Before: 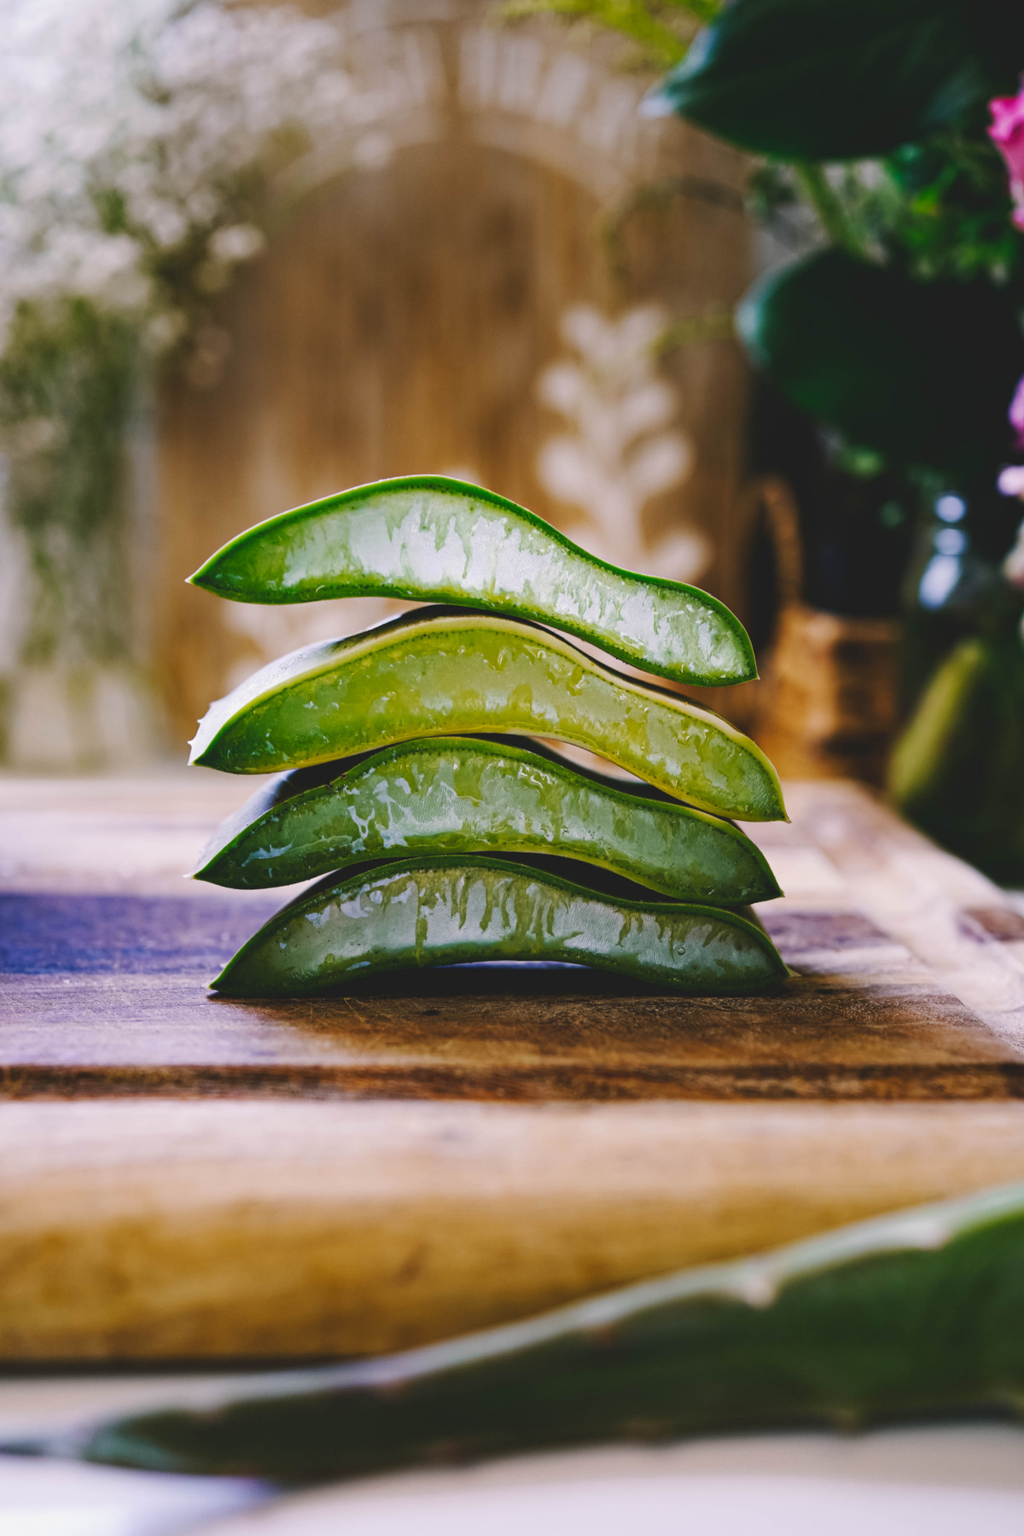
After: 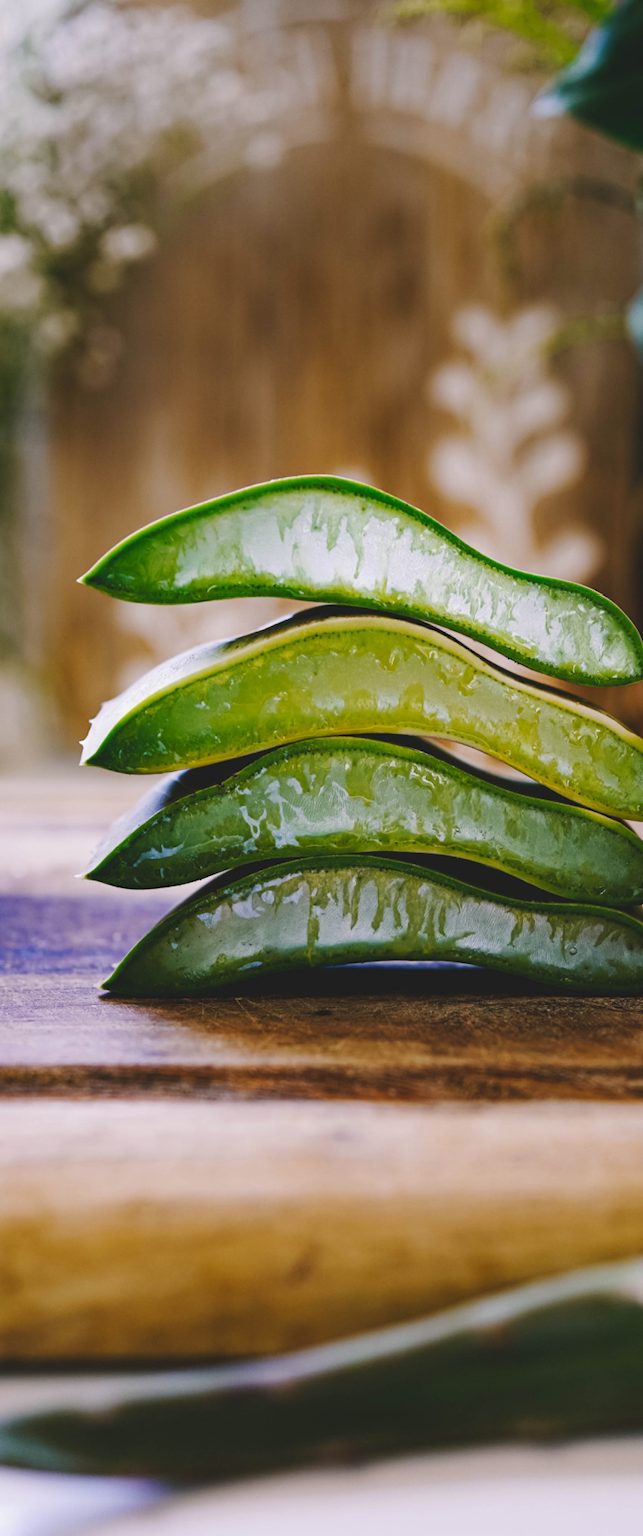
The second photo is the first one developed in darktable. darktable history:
color zones: curves: ch0 [(0.068, 0.464) (0.25, 0.5) (0.48, 0.508) (0.75, 0.536) (0.886, 0.476) (0.967, 0.456)]; ch1 [(0.066, 0.456) (0.25, 0.5) (0.616, 0.508) (0.746, 0.56) (0.934, 0.444)]
crop: left 10.588%, right 26.513%
